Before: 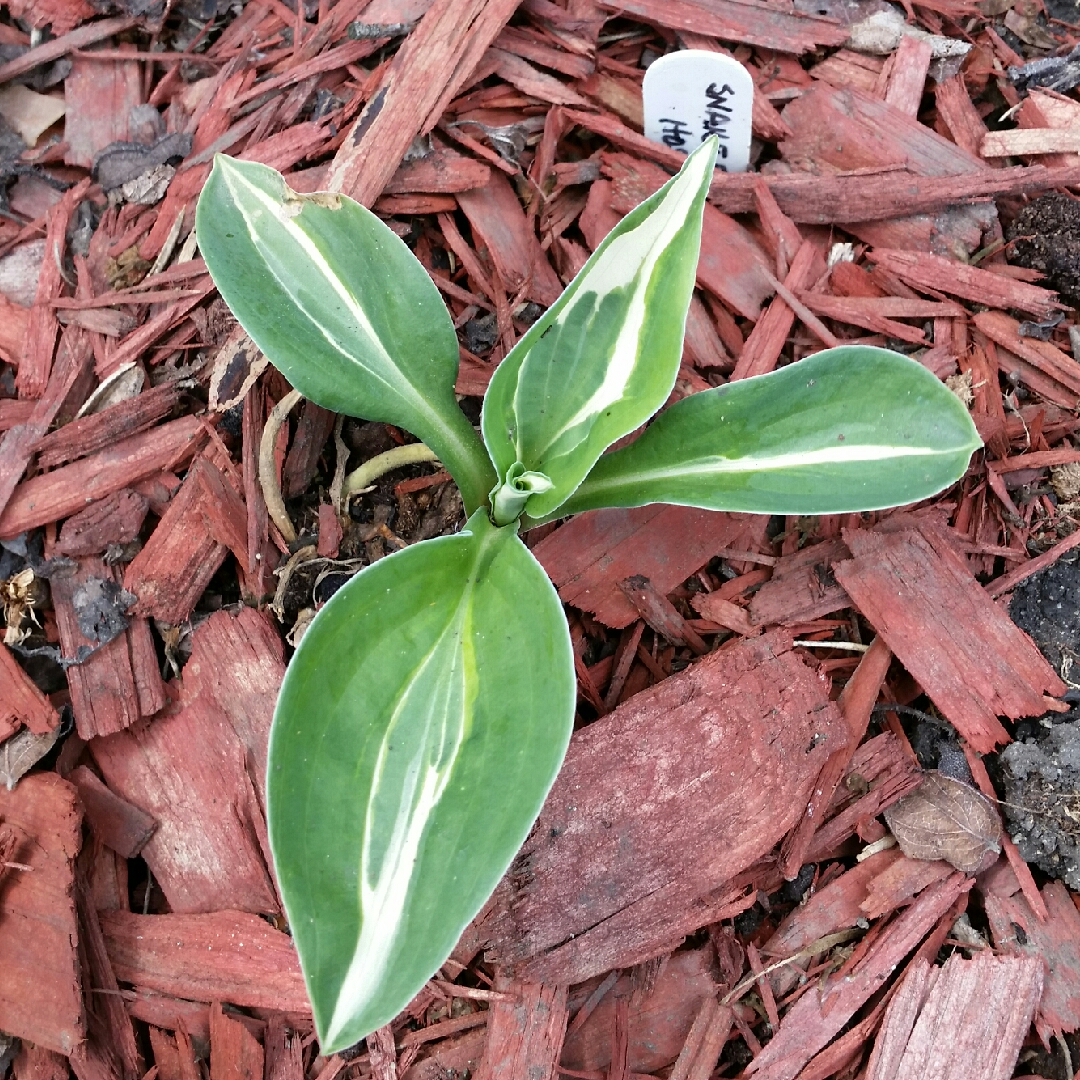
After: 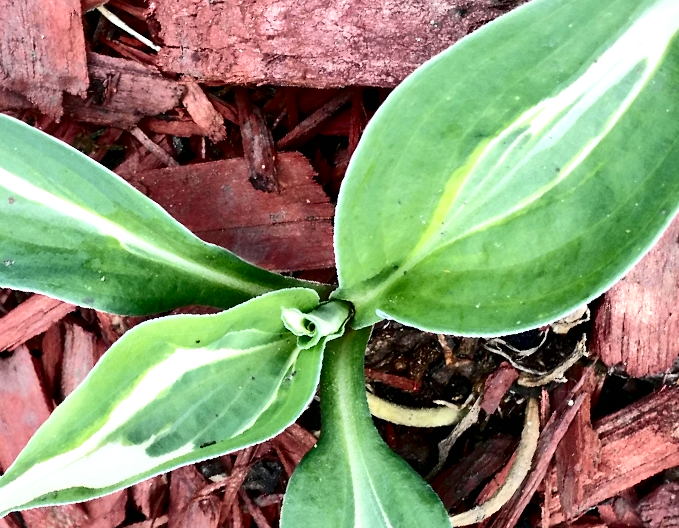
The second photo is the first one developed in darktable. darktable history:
local contrast: mode bilateral grid, contrast 24, coarseness 59, detail 152%, midtone range 0.2
contrast brightness saturation: contrast 0.286
tone curve: curves: ch0 [(0, 0.01) (0.037, 0.032) (0.131, 0.108) (0.275, 0.256) (0.483, 0.512) (0.61, 0.665) (0.696, 0.742) (0.792, 0.819) (0.911, 0.925) (0.997, 0.995)]; ch1 [(0, 0) (0.308, 0.29) (0.425, 0.411) (0.492, 0.488) (0.507, 0.503) (0.53, 0.532) (0.573, 0.586) (0.683, 0.702) (0.746, 0.77) (1, 1)]; ch2 [(0, 0) (0.246, 0.233) (0.36, 0.352) (0.415, 0.415) (0.485, 0.487) (0.502, 0.504) (0.525, 0.518) (0.539, 0.539) (0.587, 0.594) (0.636, 0.652) (0.711, 0.729) (0.845, 0.855) (0.998, 0.977)], color space Lab, independent channels, preserve colors none
crop and rotate: angle 148.61°, left 9.107%, top 15.645%, right 4.429%, bottom 17.113%
